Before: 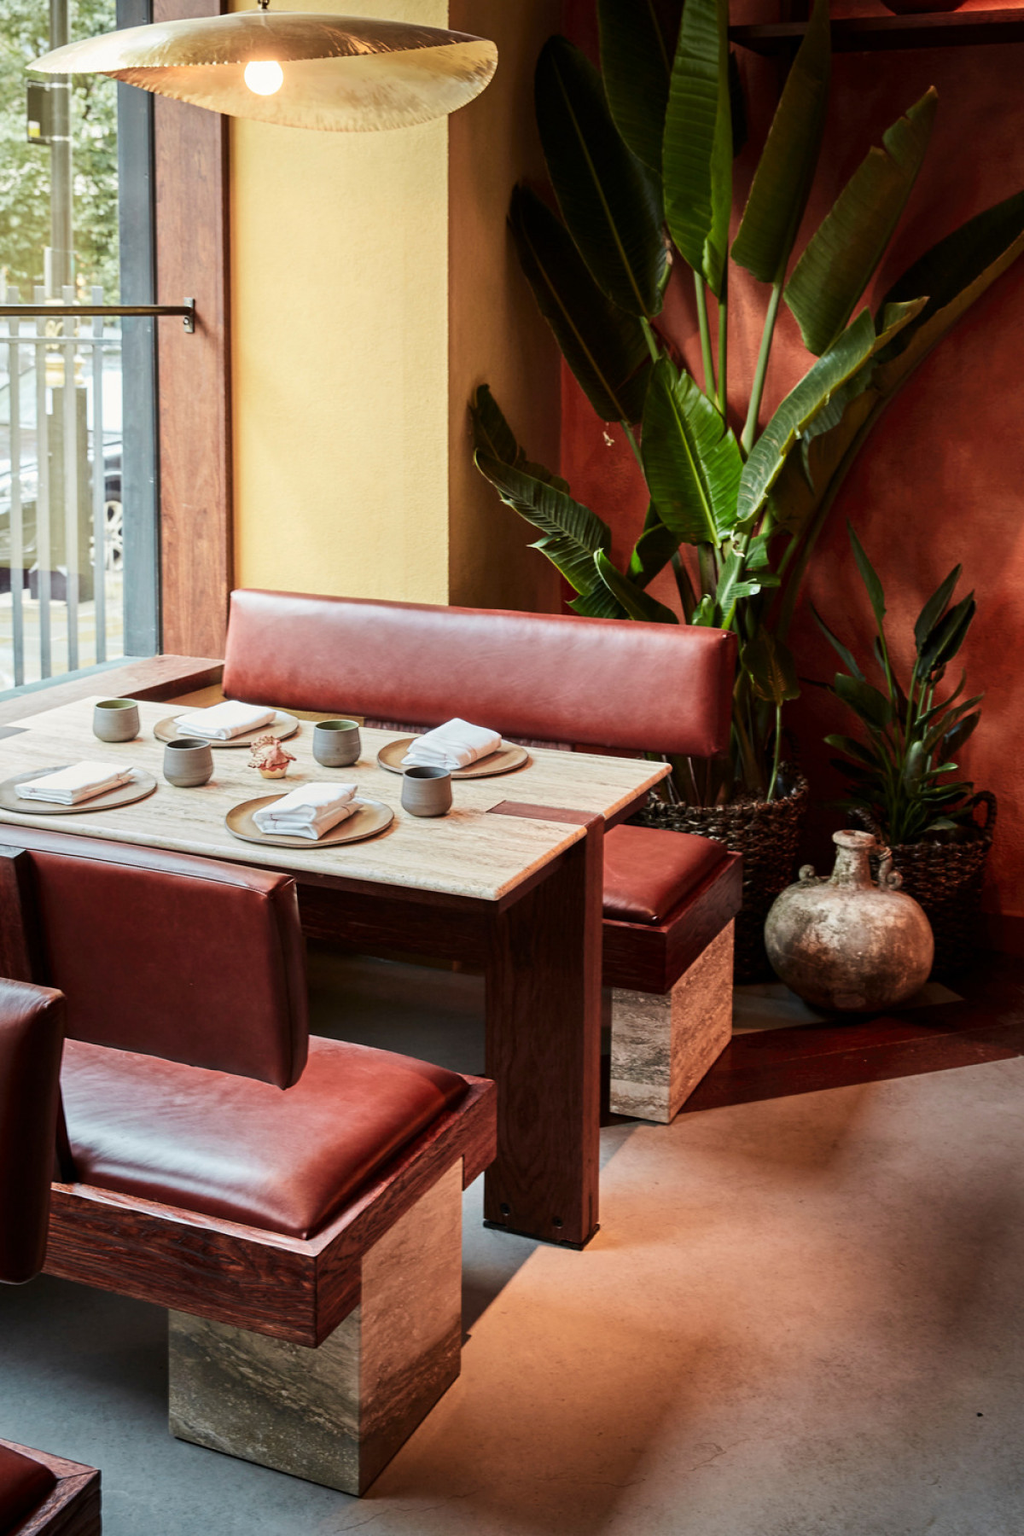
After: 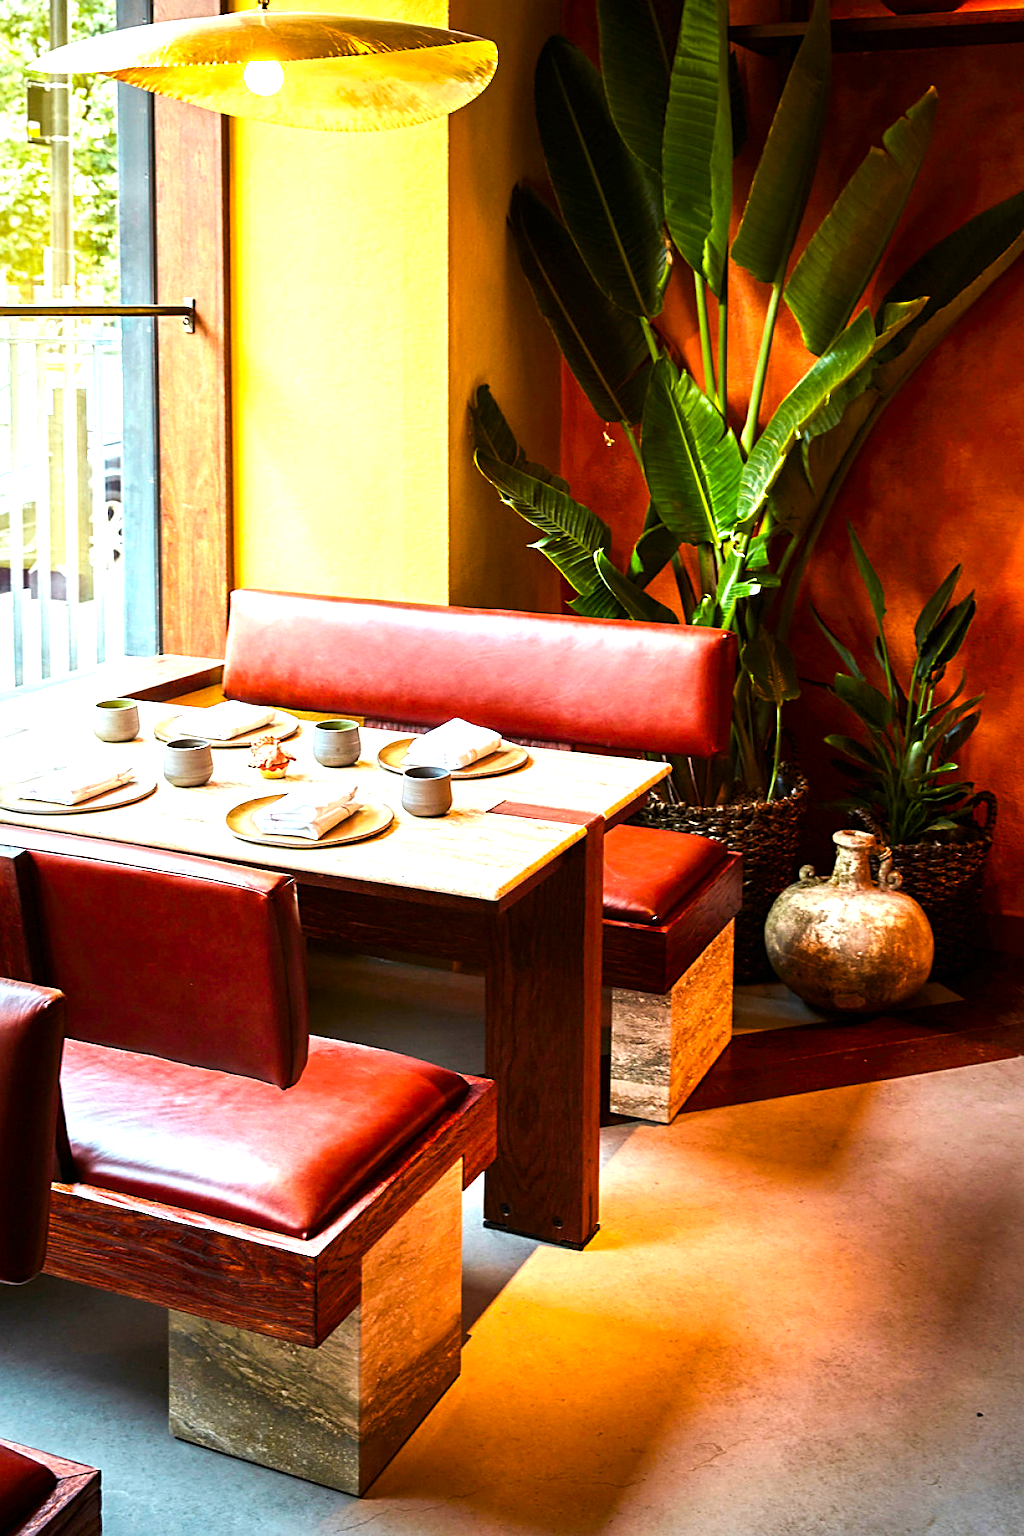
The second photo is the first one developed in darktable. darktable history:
sharpen: on, module defaults
color balance rgb: linear chroma grading › global chroma 10%, perceptual saturation grading › global saturation 40%, perceptual brilliance grading › global brilliance 30%, global vibrance 20%
levels: levels [0, 0.476, 0.951]
